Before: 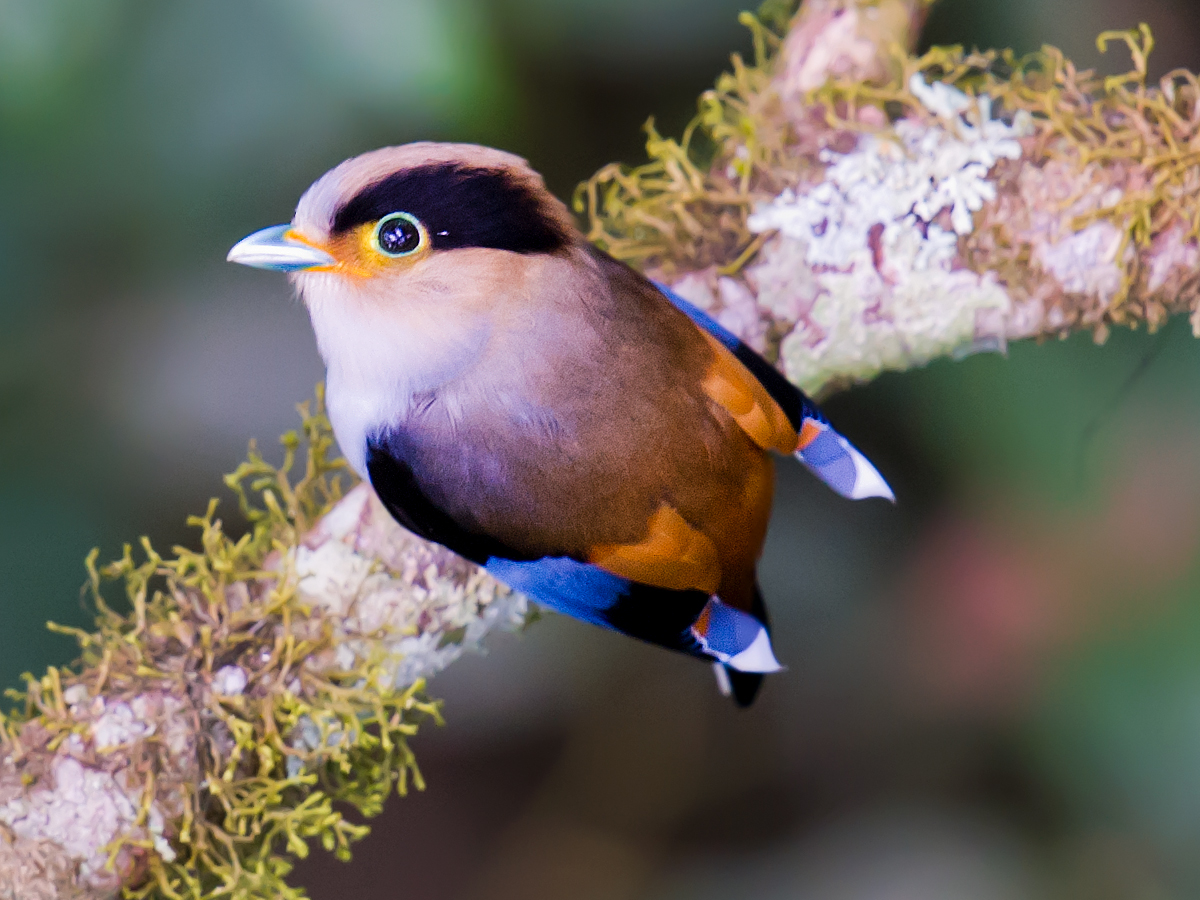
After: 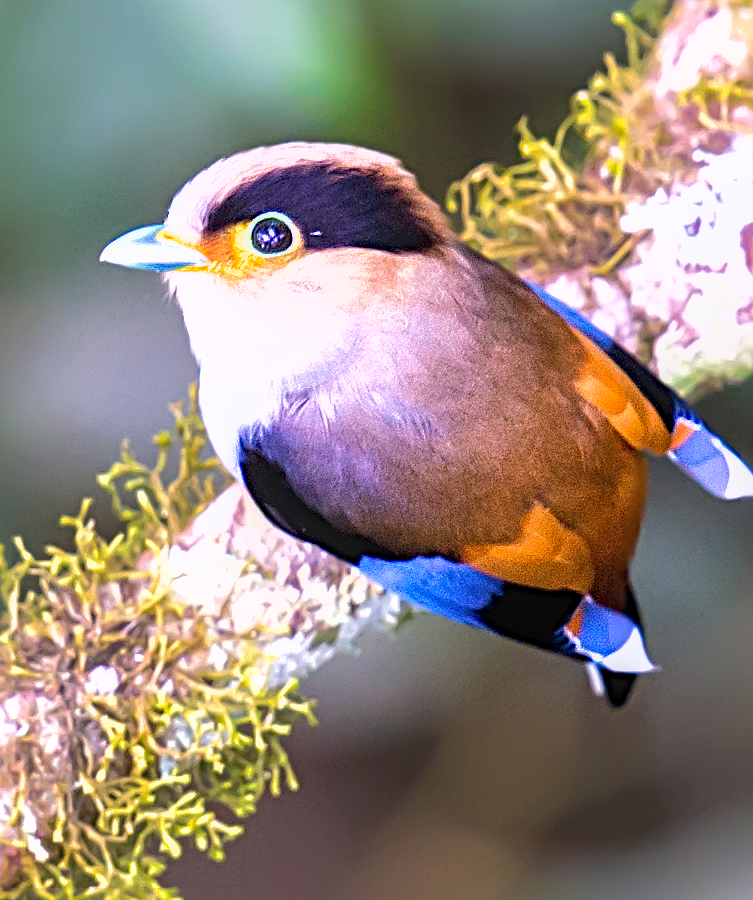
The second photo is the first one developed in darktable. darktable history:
sharpen: radius 4.883
local contrast: detail 110%
exposure: black level correction 0, exposure 0.95 EV, compensate exposure bias true, compensate highlight preservation false
crop: left 10.644%, right 26.528%
shadows and highlights: on, module defaults
